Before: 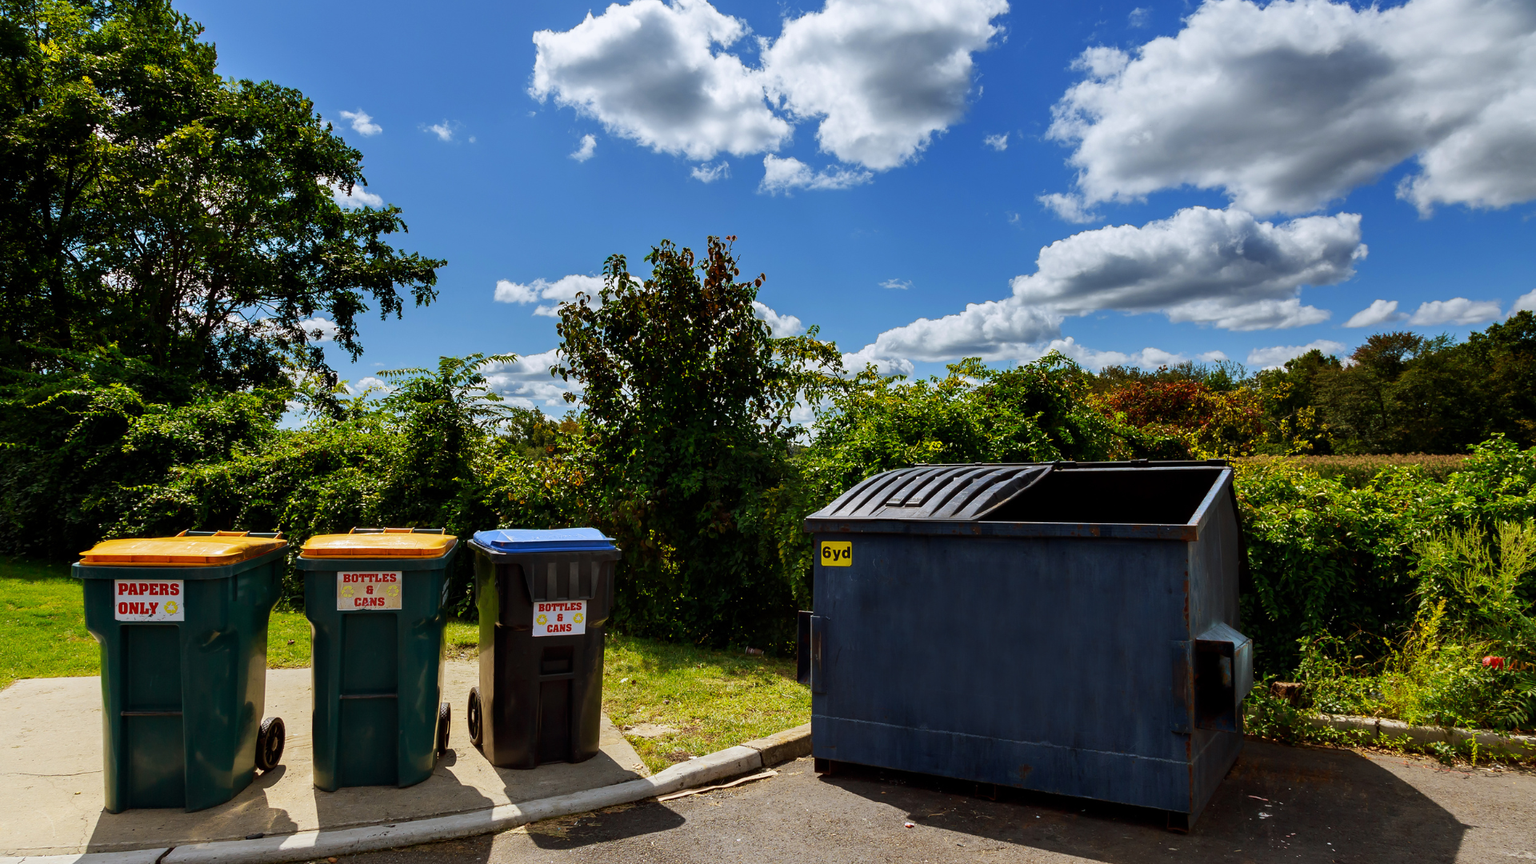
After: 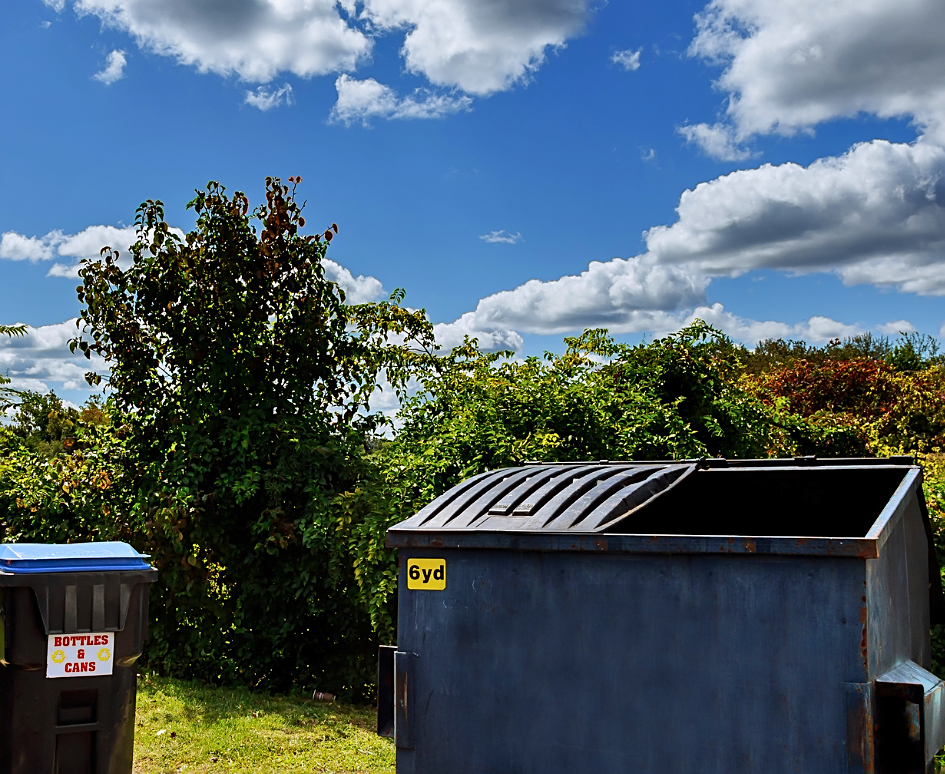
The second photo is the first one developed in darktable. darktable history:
crop: left 32.252%, top 10.961%, right 18.507%, bottom 17.344%
shadows and highlights: low approximation 0.01, soften with gaussian
sharpen: on, module defaults
